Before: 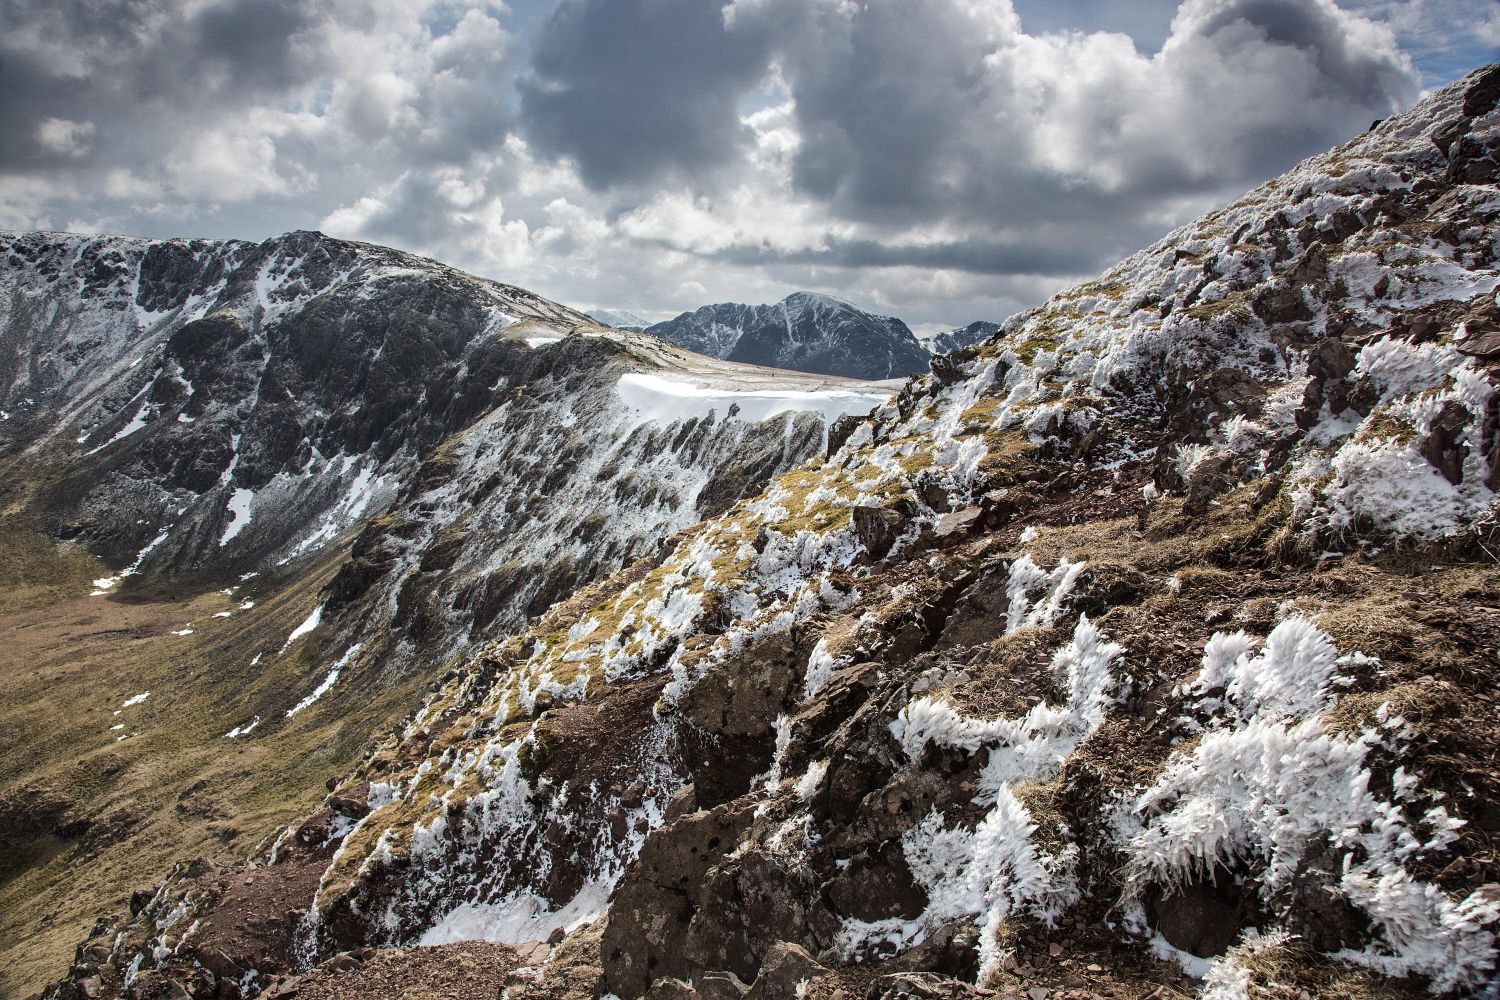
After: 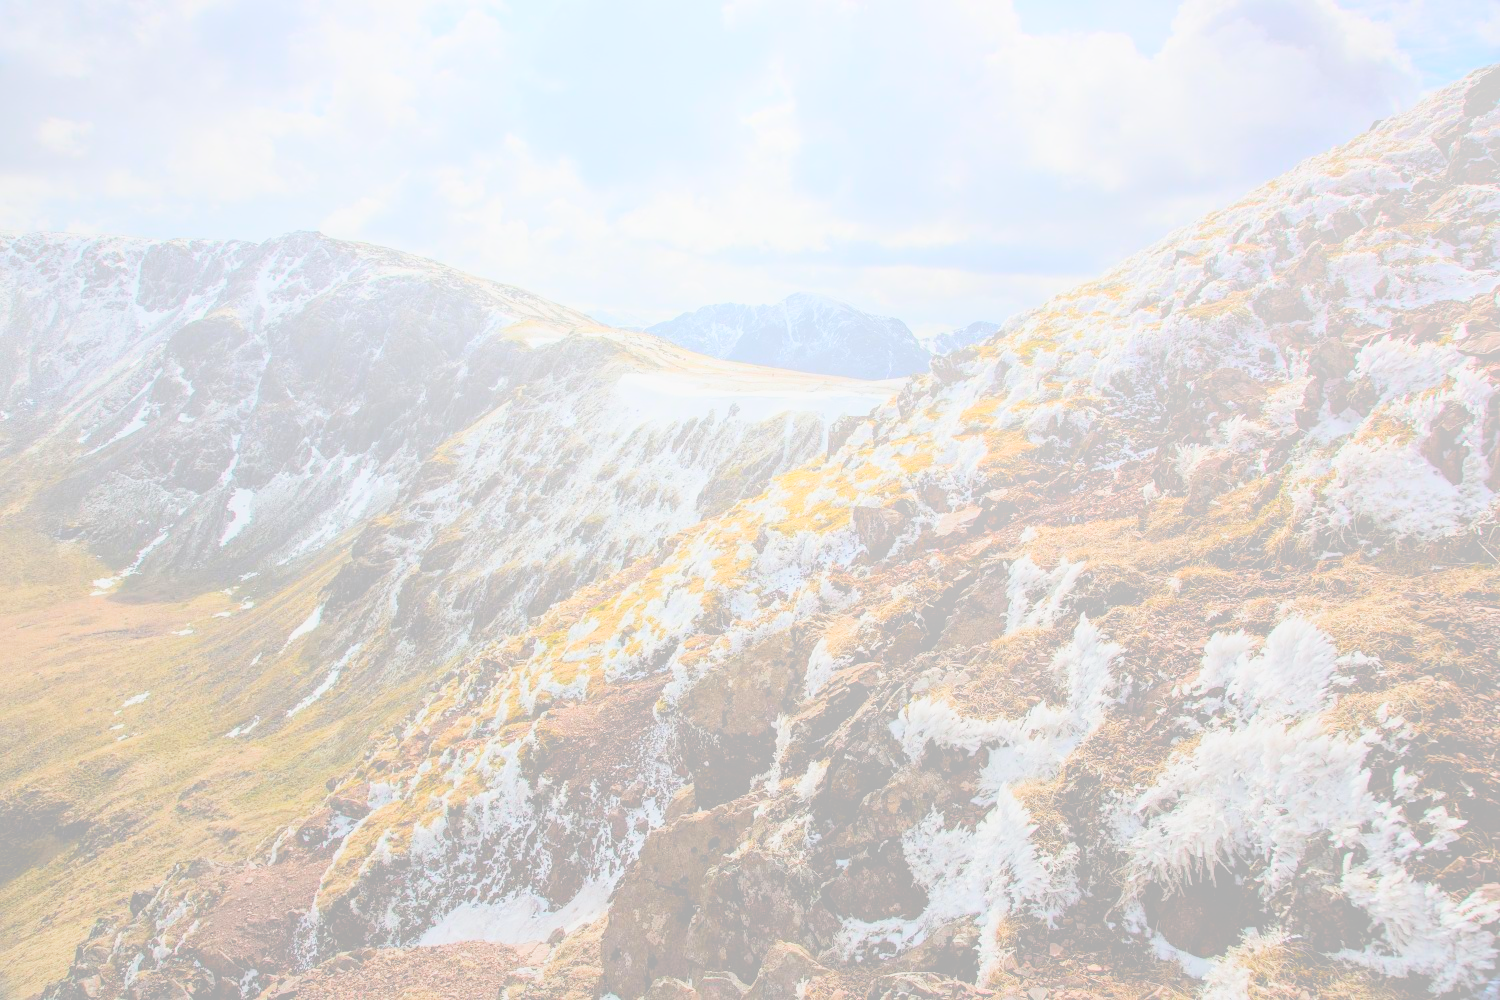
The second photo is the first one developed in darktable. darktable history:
bloom: size 85%, threshold 5%, strength 85%
filmic rgb: black relative exposure -7.65 EV, white relative exposure 4.56 EV, hardness 3.61
